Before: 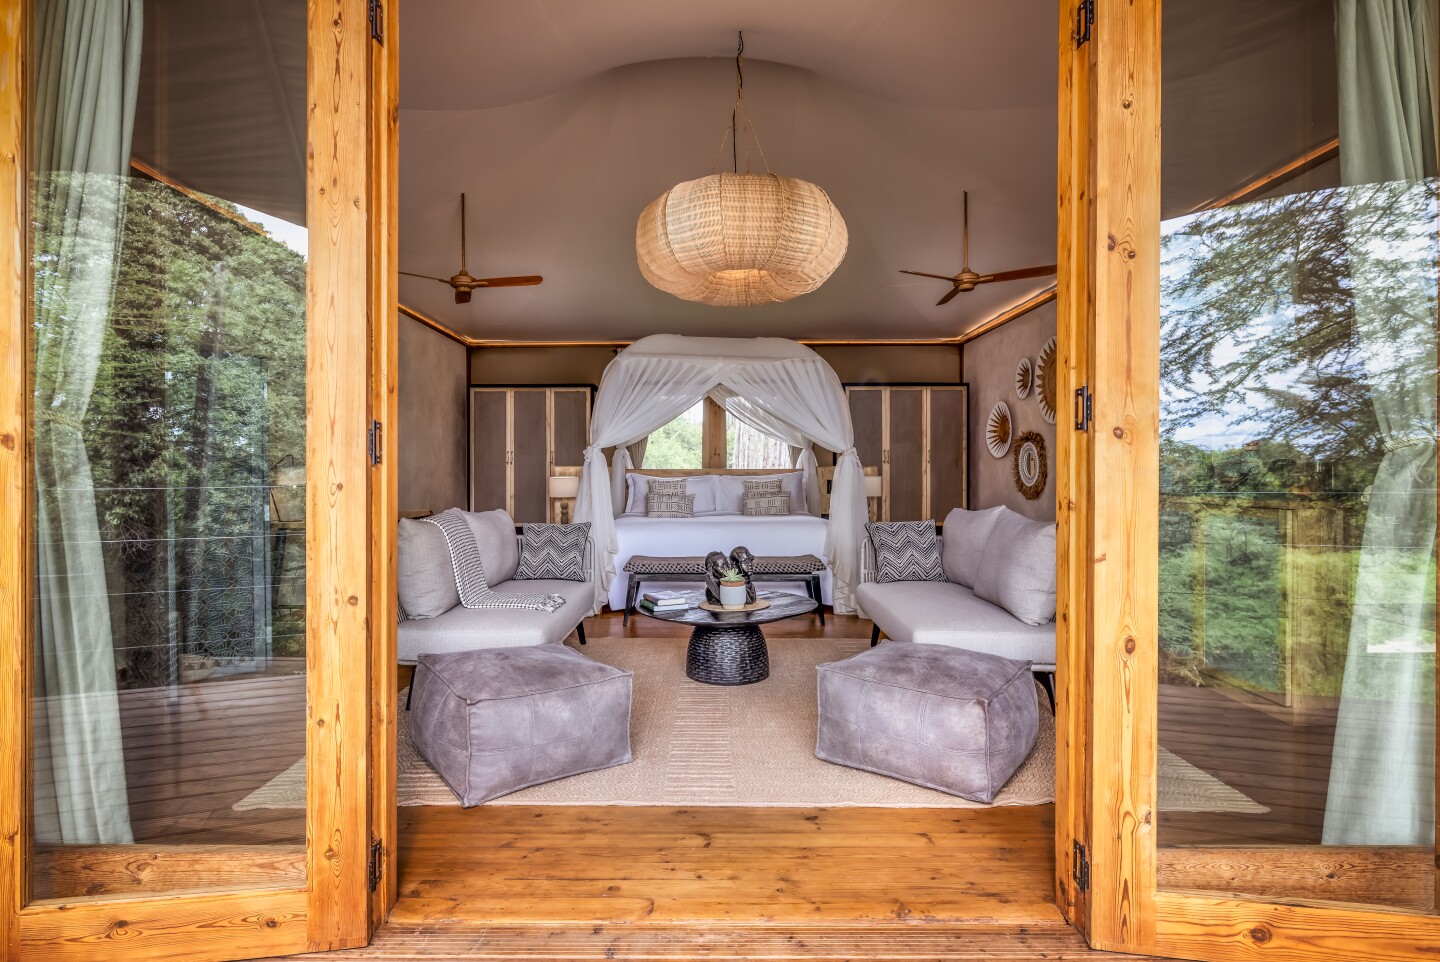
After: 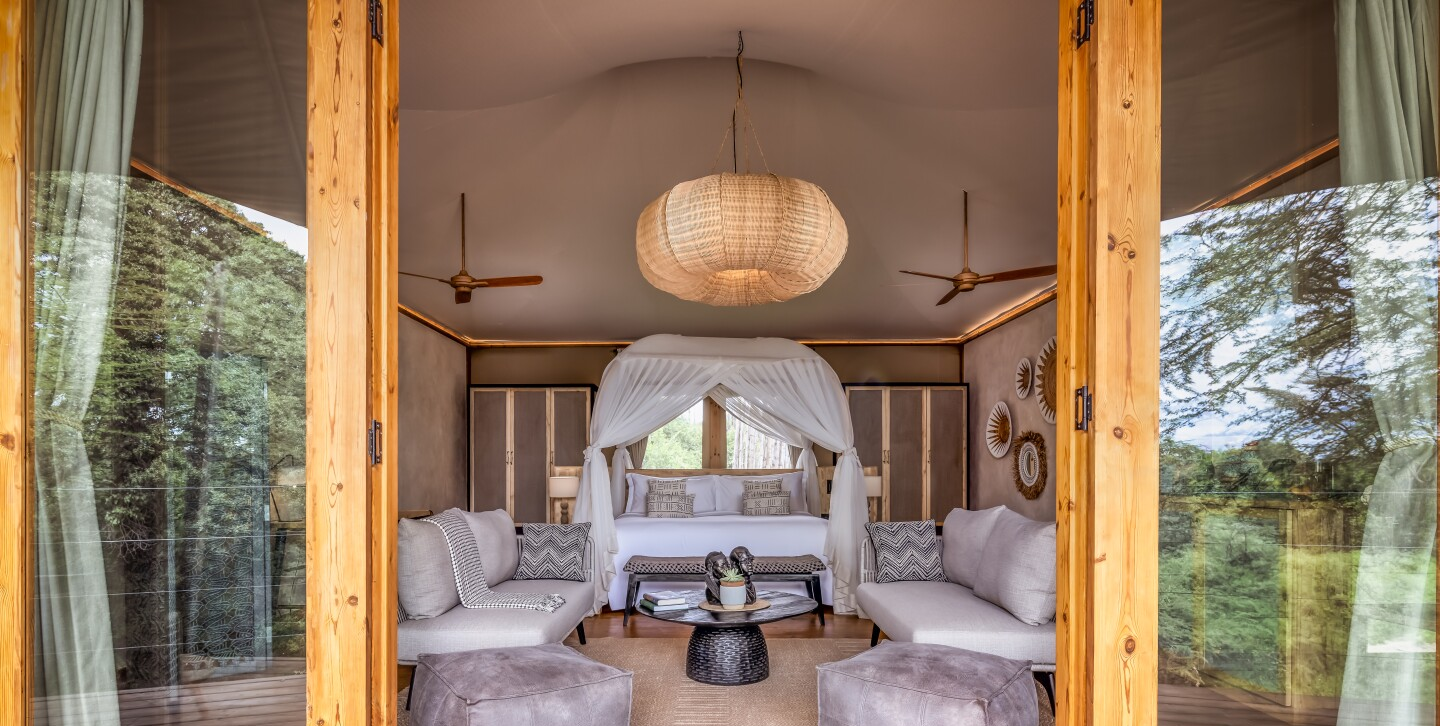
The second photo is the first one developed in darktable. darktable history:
crop: bottom 24.528%
